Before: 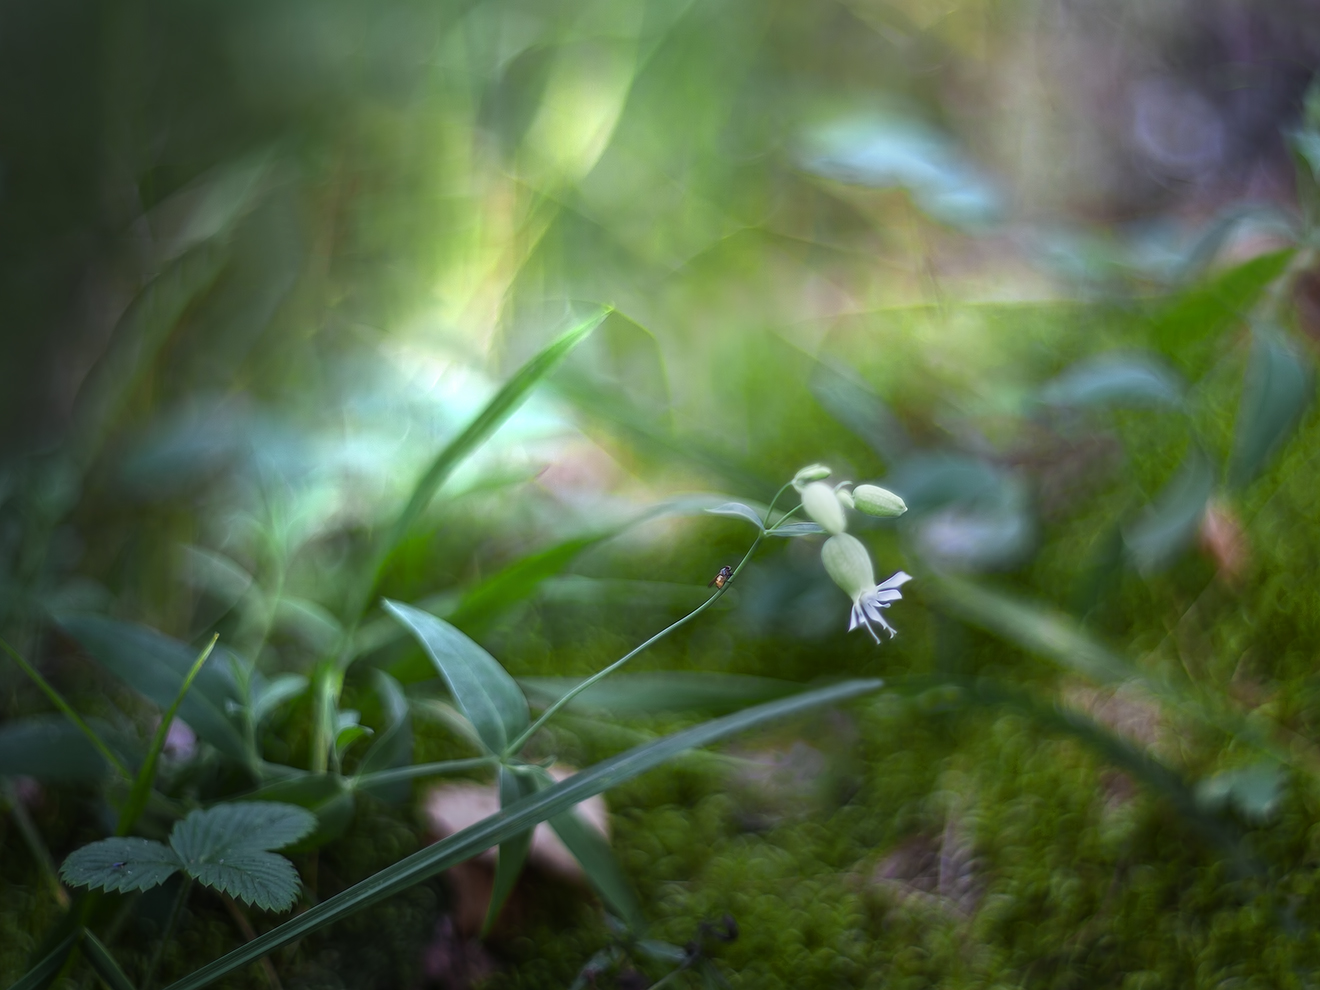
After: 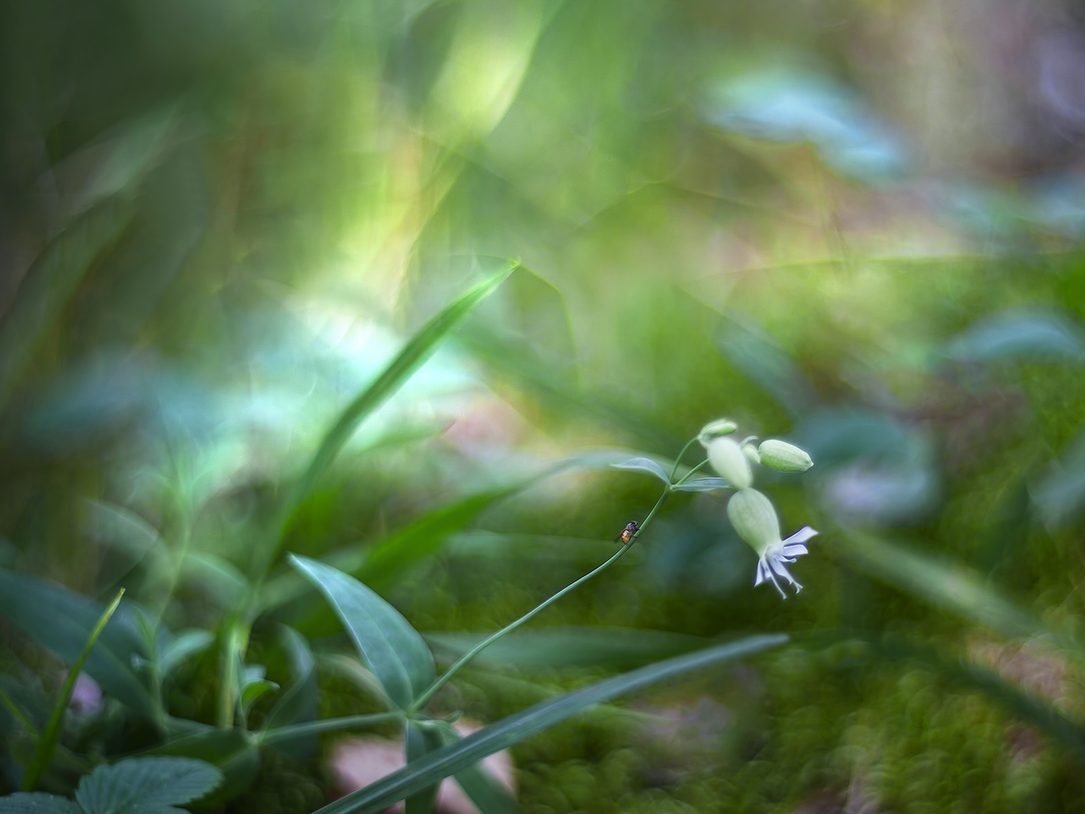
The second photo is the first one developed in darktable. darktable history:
velvia: strength 15%
crop and rotate: left 7.196%, top 4.574%, right 10.605%, bottom 13.178%
